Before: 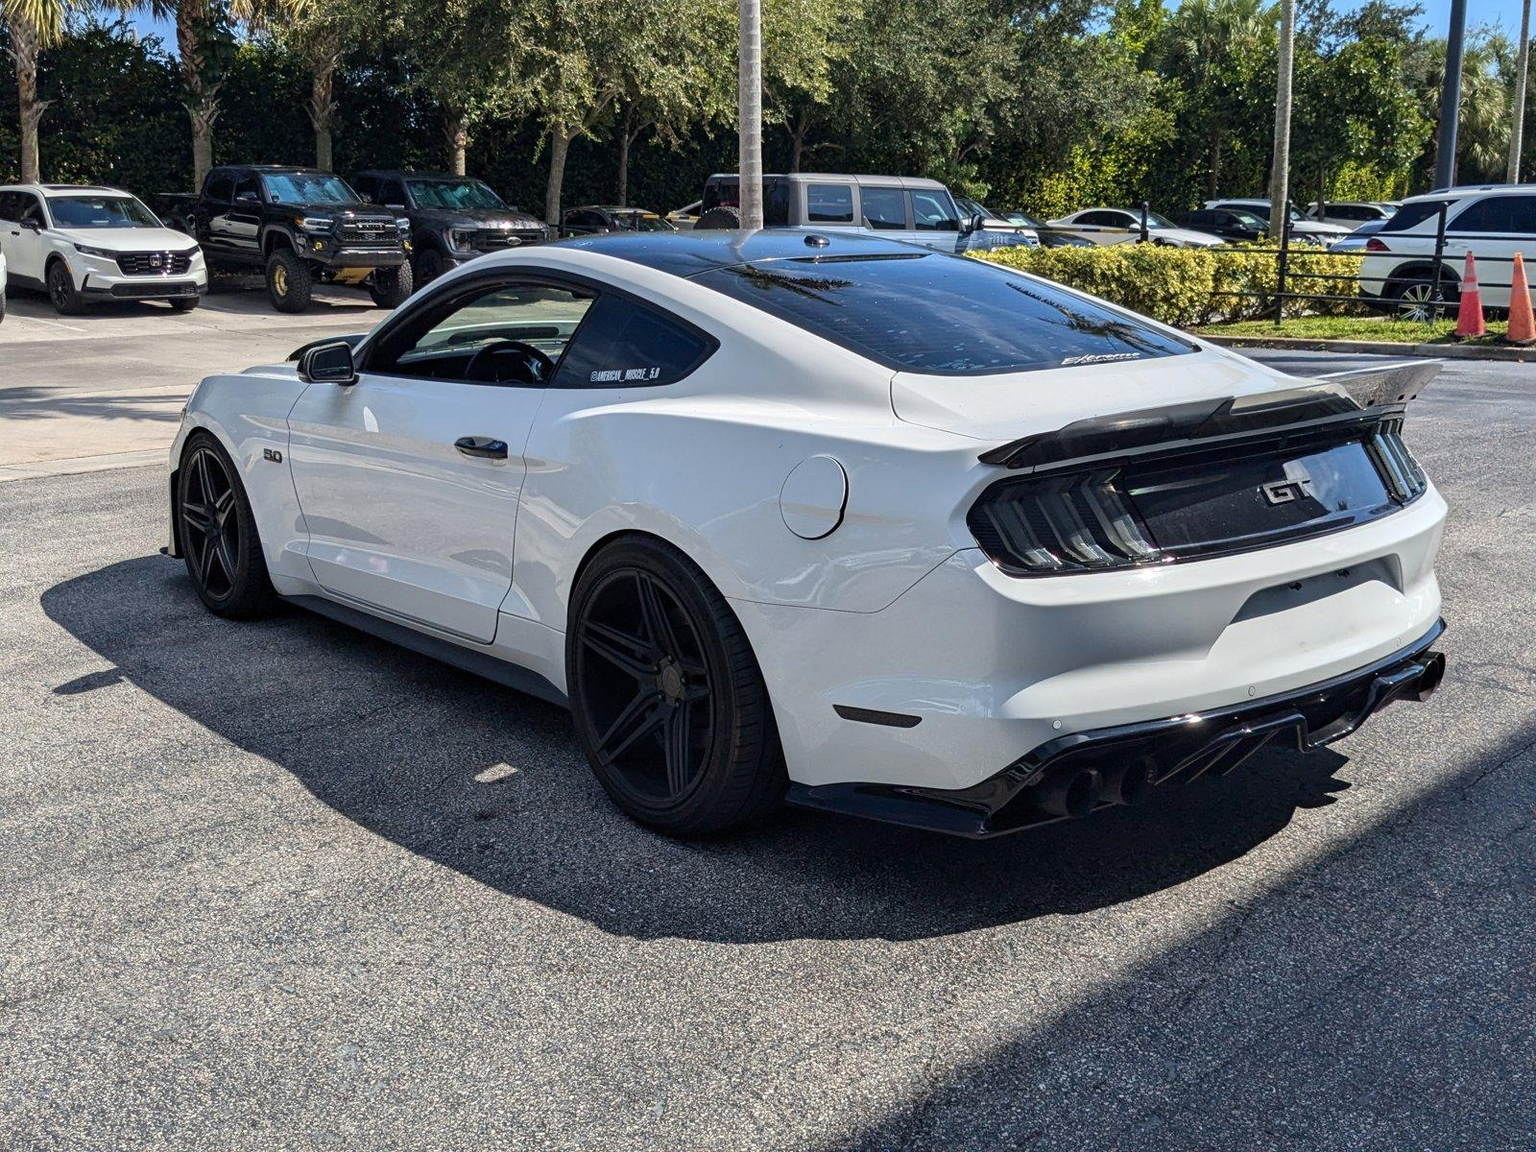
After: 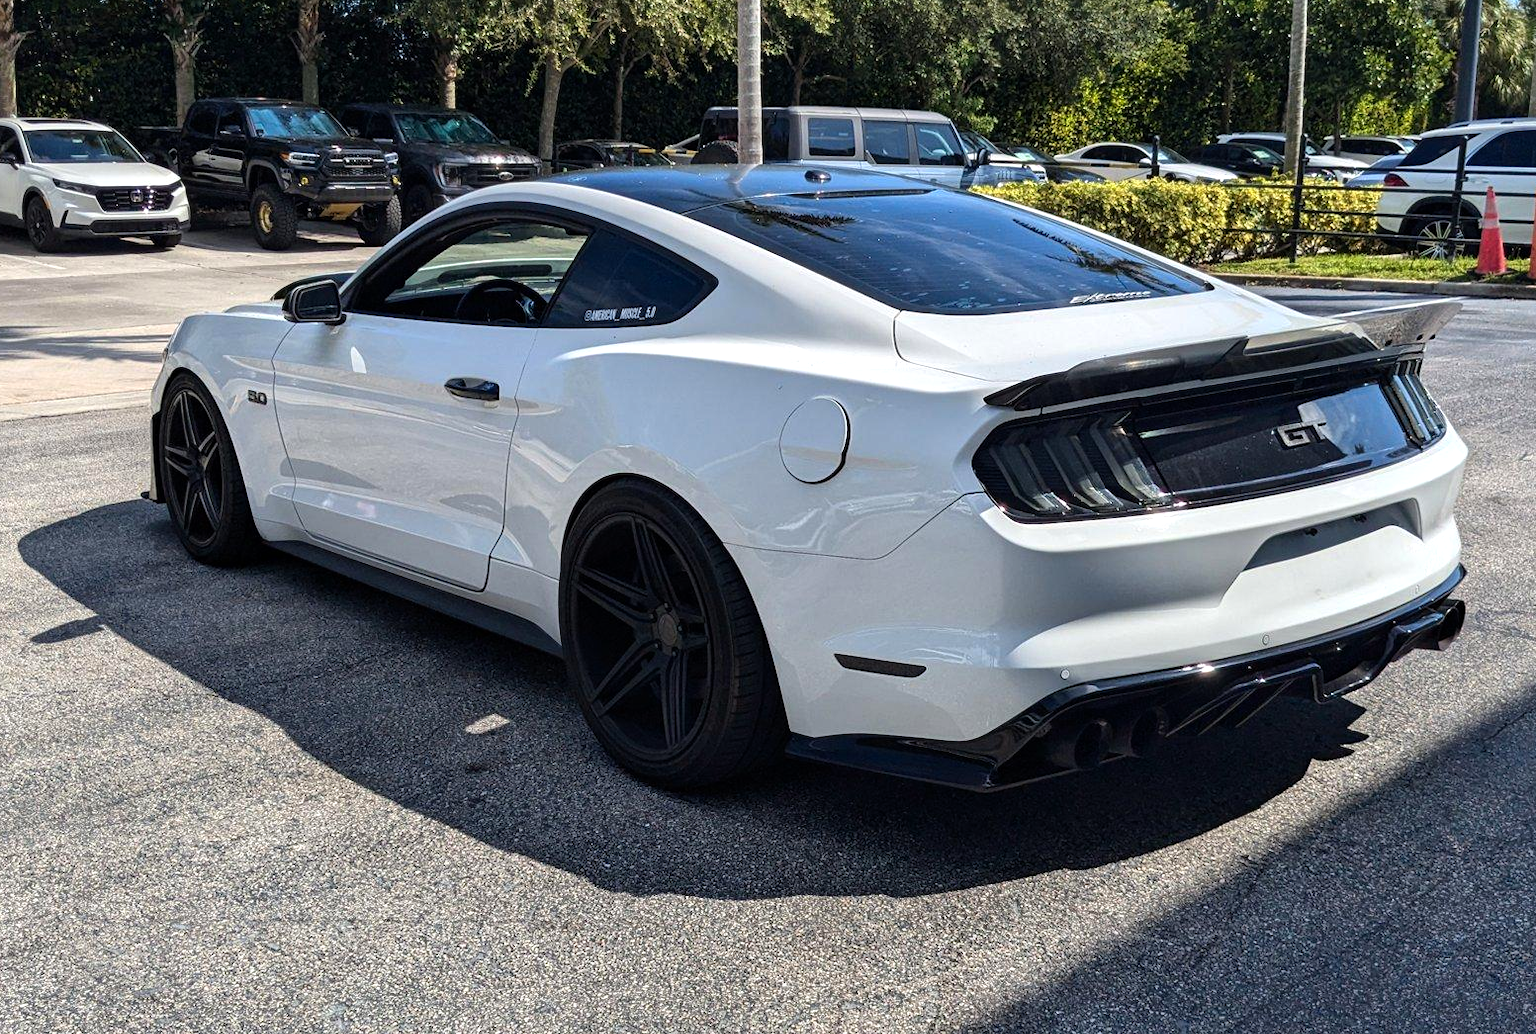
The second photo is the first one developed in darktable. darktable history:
color balance: contrast 10%
shadows and highlights: shadows 12, white point adjustment 1.2, highlights -0.36, soften with gaussian
crop: left 1.507%, top 6.147%, right 1.379%, bottom 6.637%
